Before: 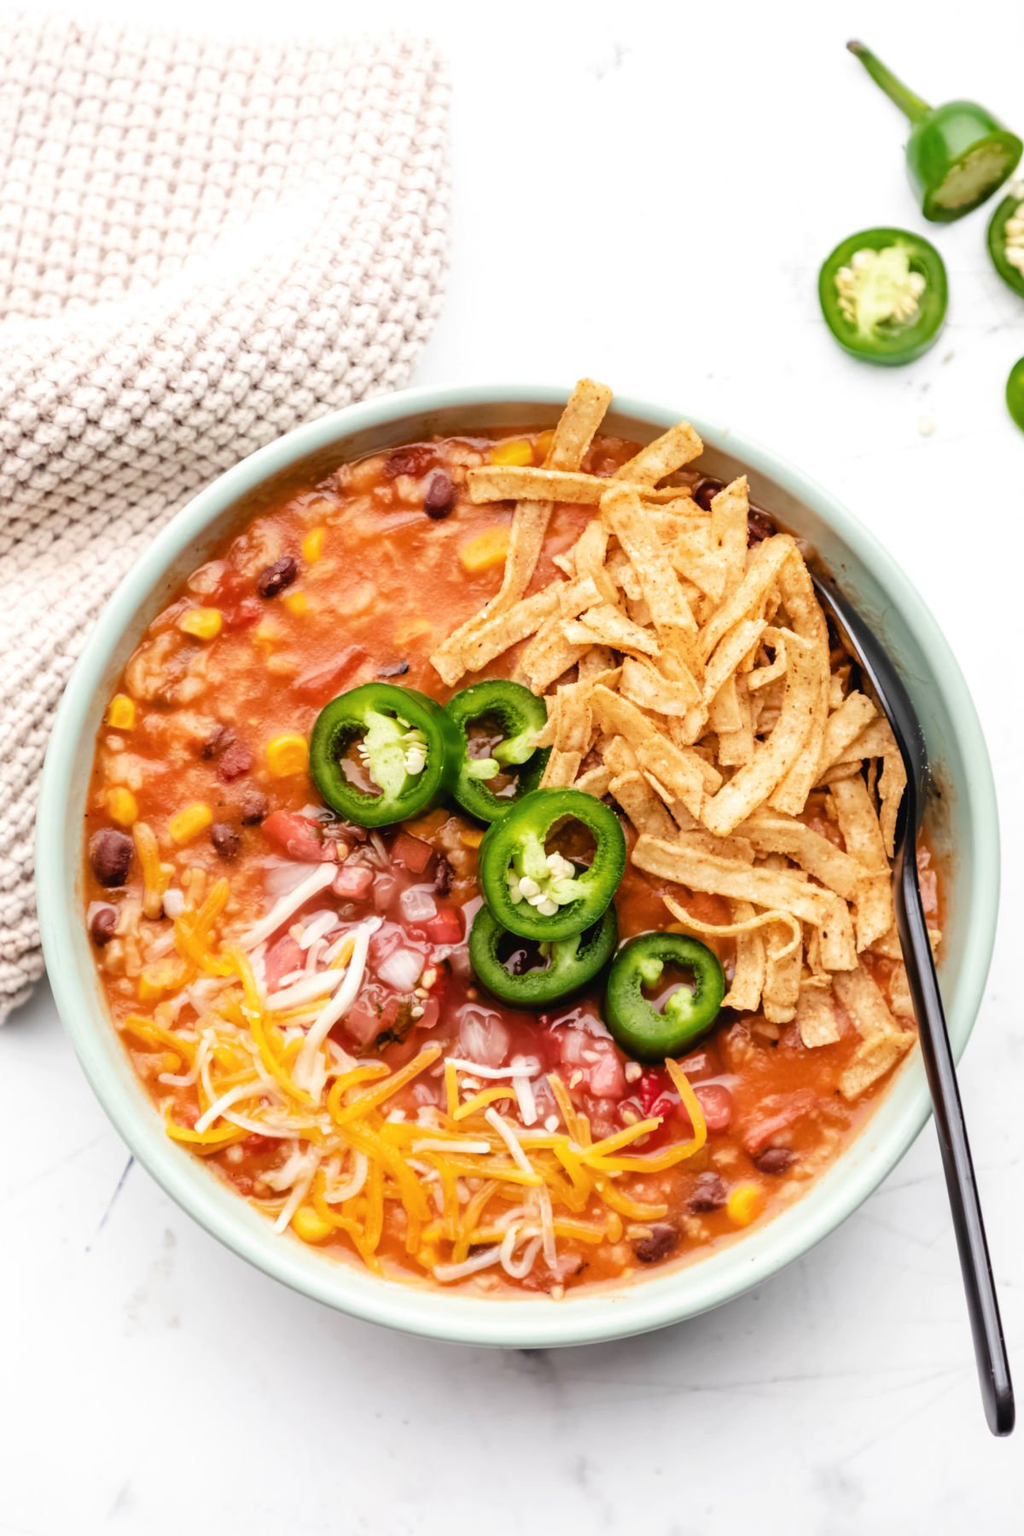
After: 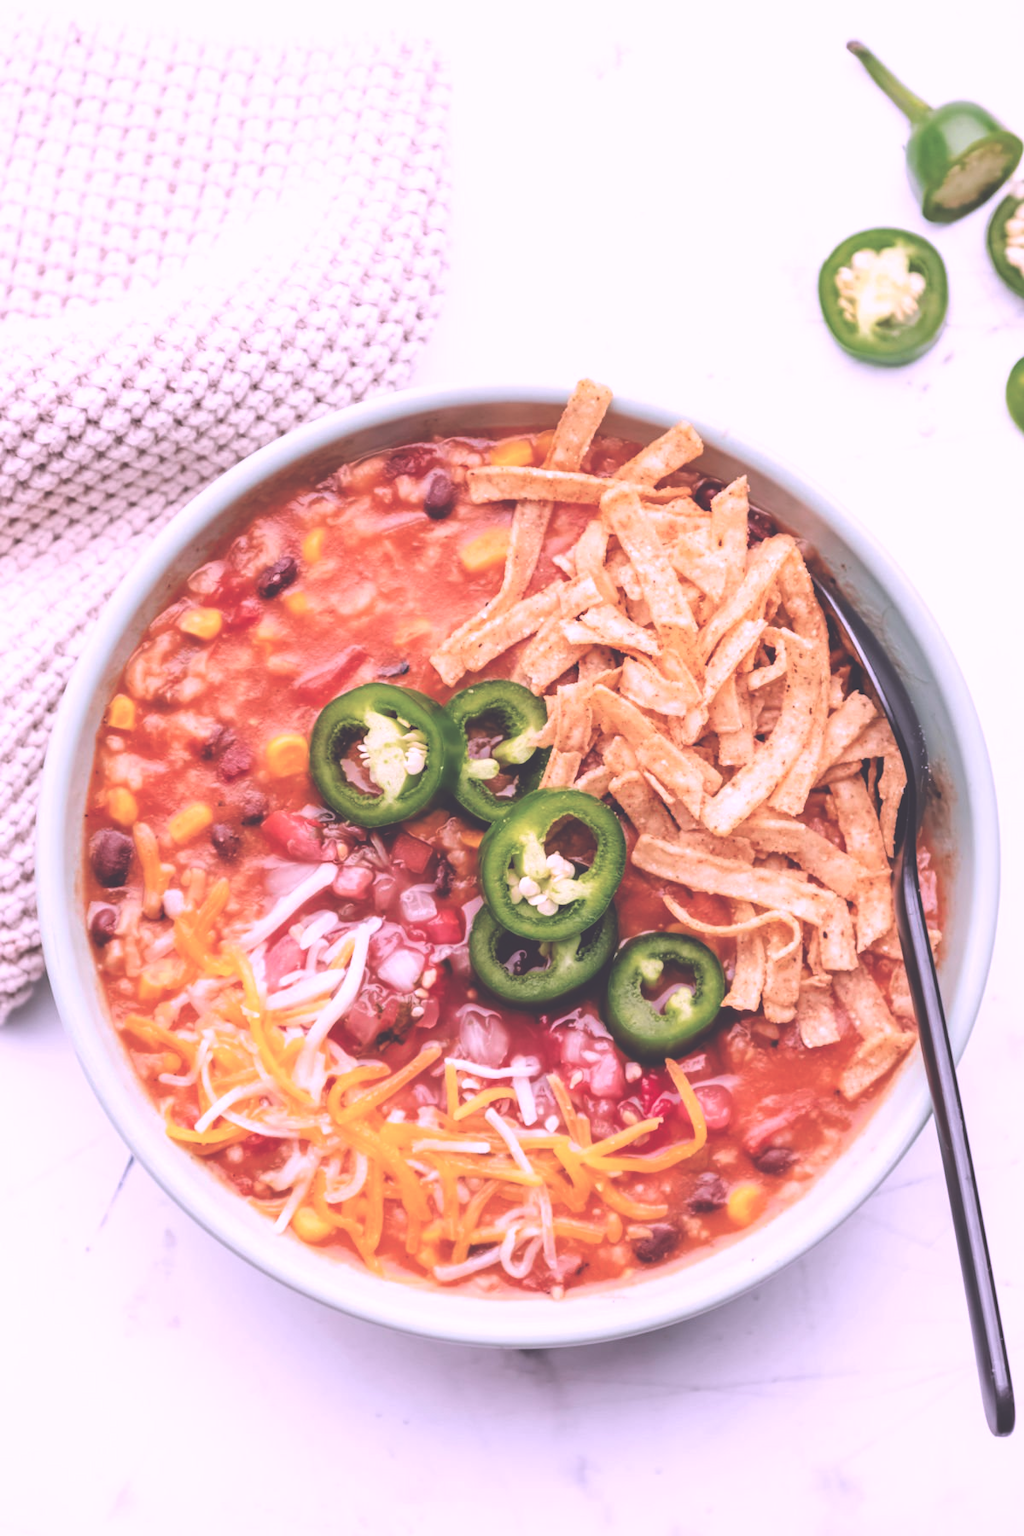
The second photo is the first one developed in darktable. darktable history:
color correction: highlights a* 15.46, highlights b* -20.56
exposure: black level correction -0.041, exposure 0.064 EV, compensate highlight preservation false
